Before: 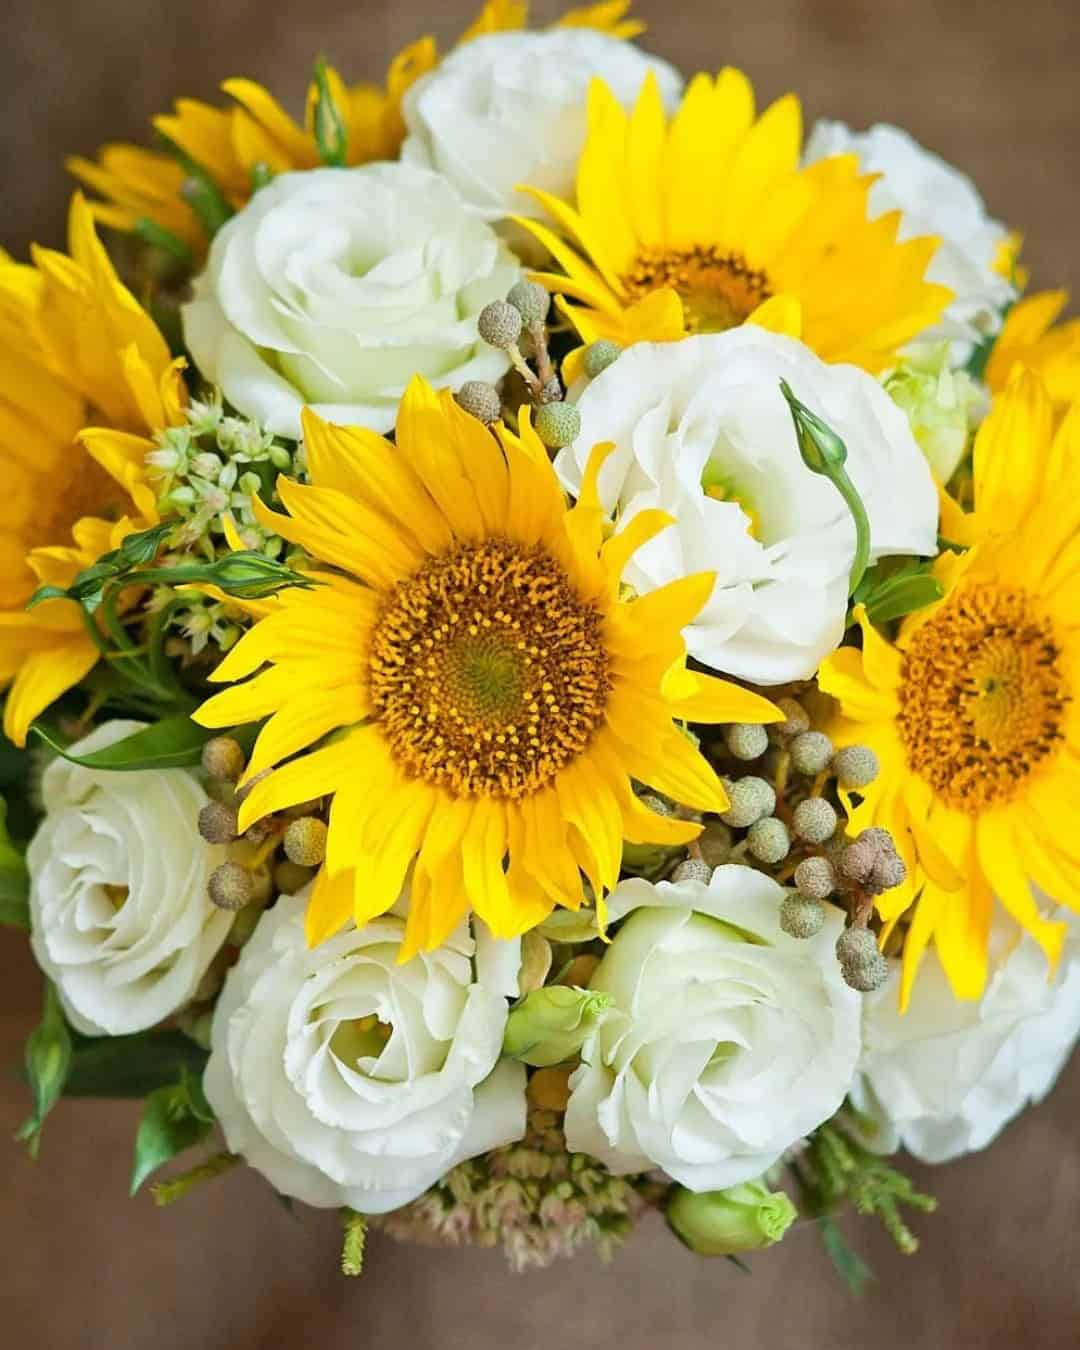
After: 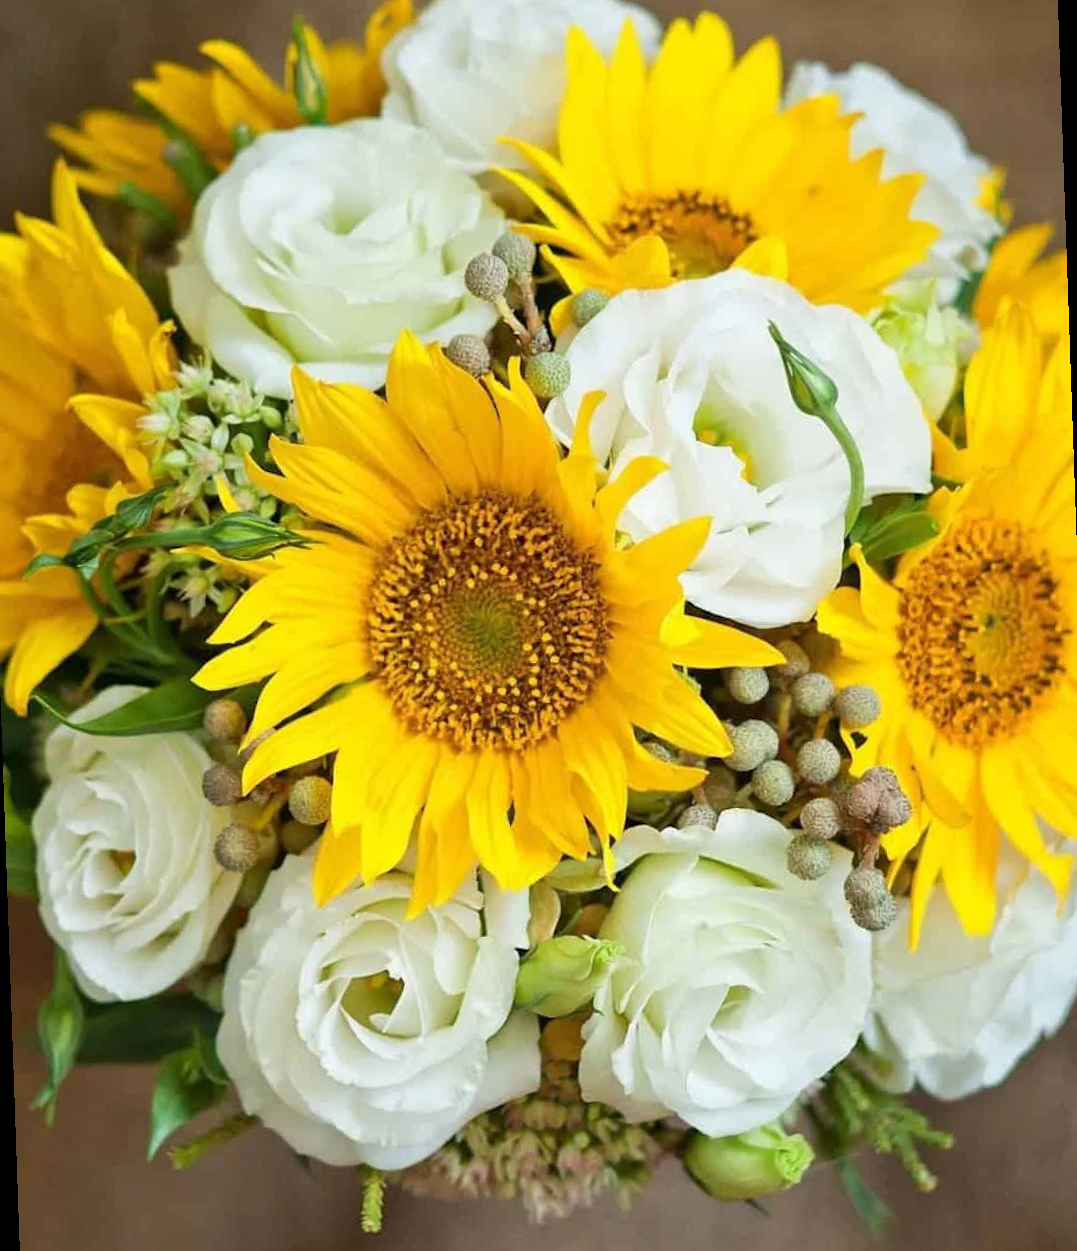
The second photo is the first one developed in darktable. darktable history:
rotate and perspective: rotation -2°, crop left 0.022, crop right 0.978, crop top 0.049, crop bottom 0.951
tone equalizer: on, module defaults
